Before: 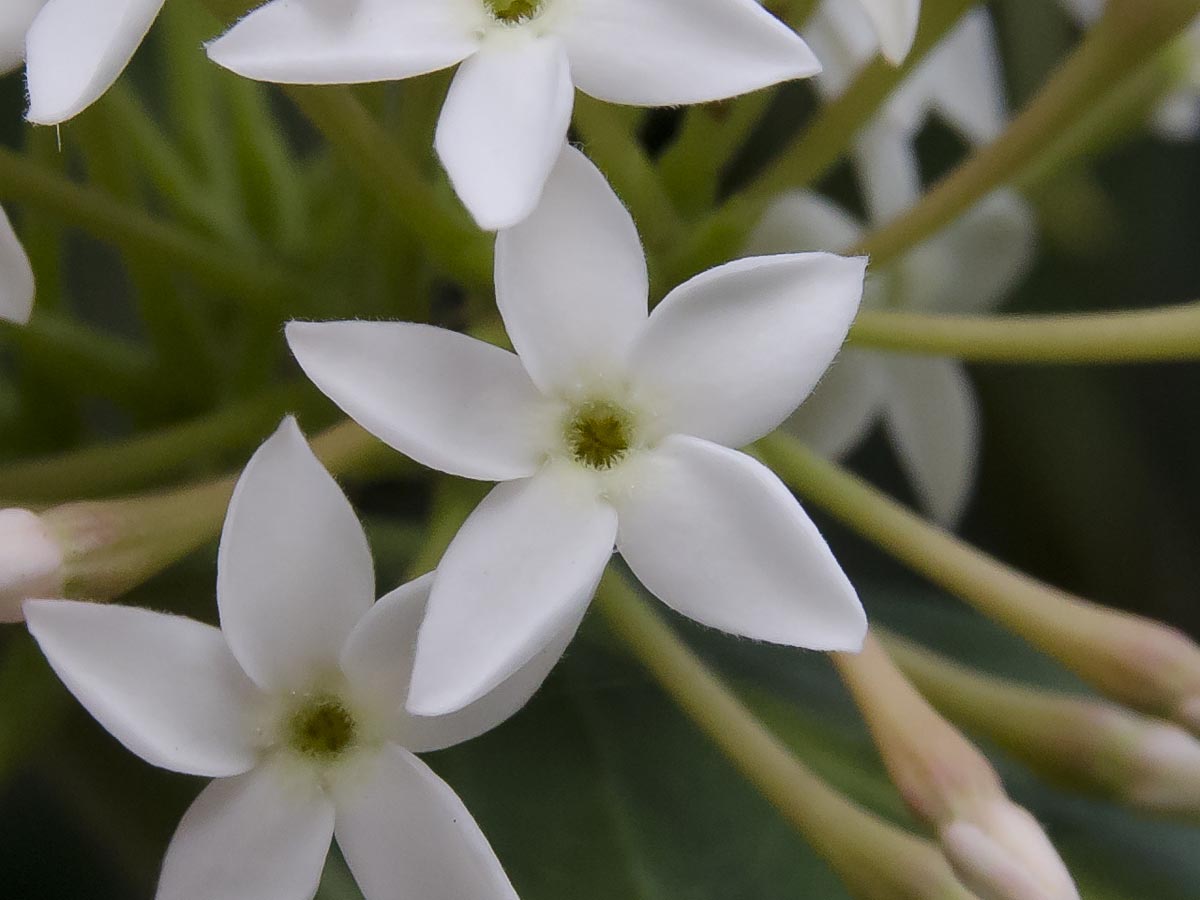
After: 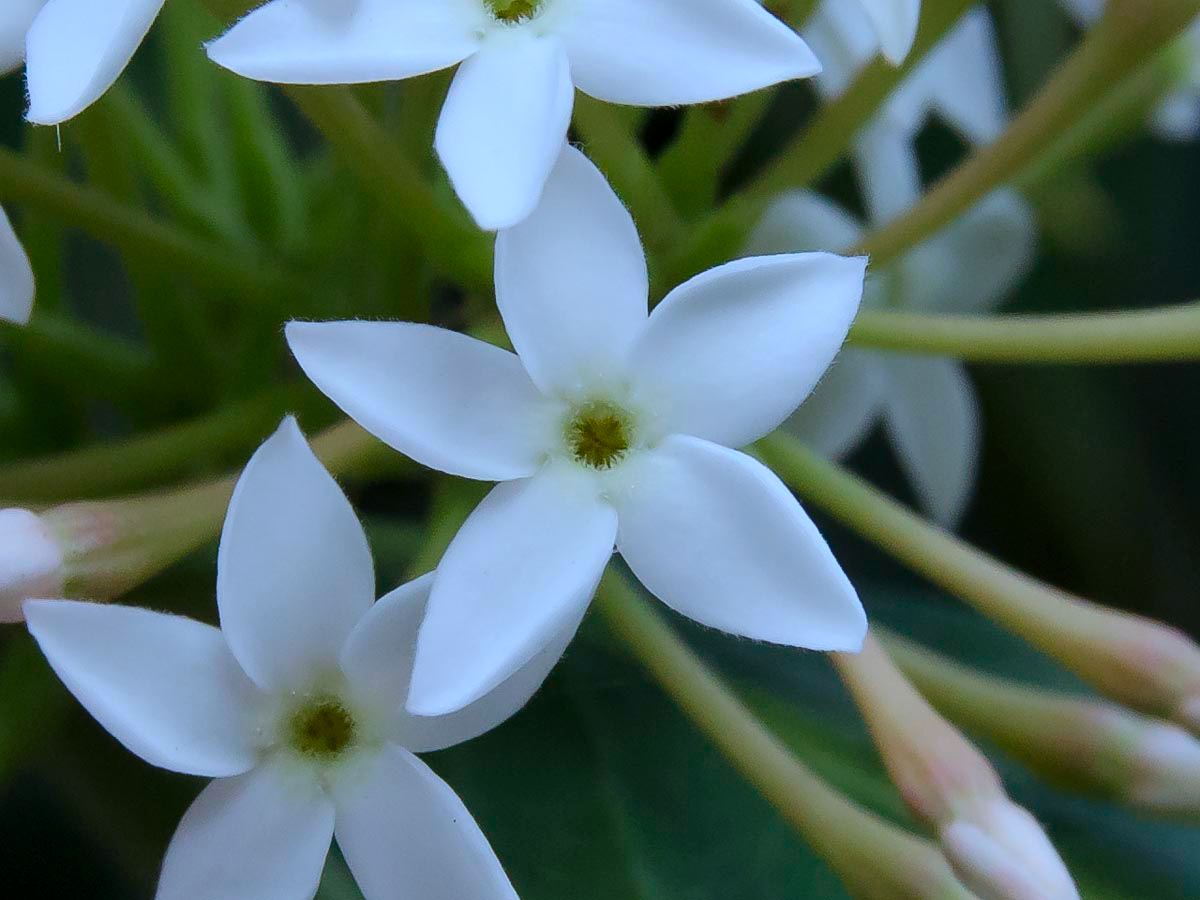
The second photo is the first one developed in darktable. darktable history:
color balance: contrast -0.5%
color calibration: x 0.396, y 0.386, temperature 3669 K
contrast brightness saturation: contrast 0.04, saturation 0.07
